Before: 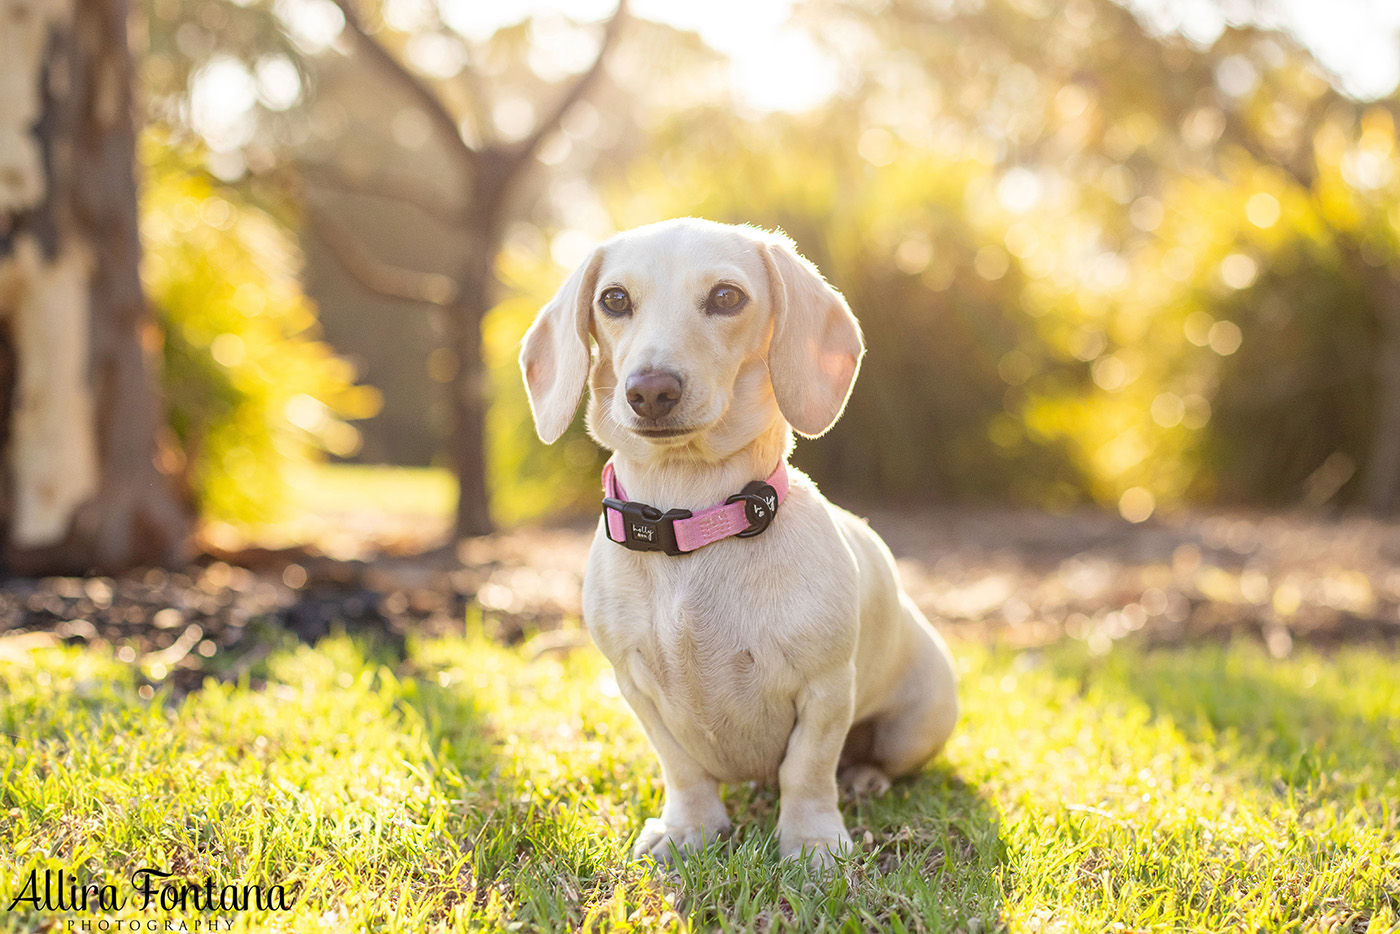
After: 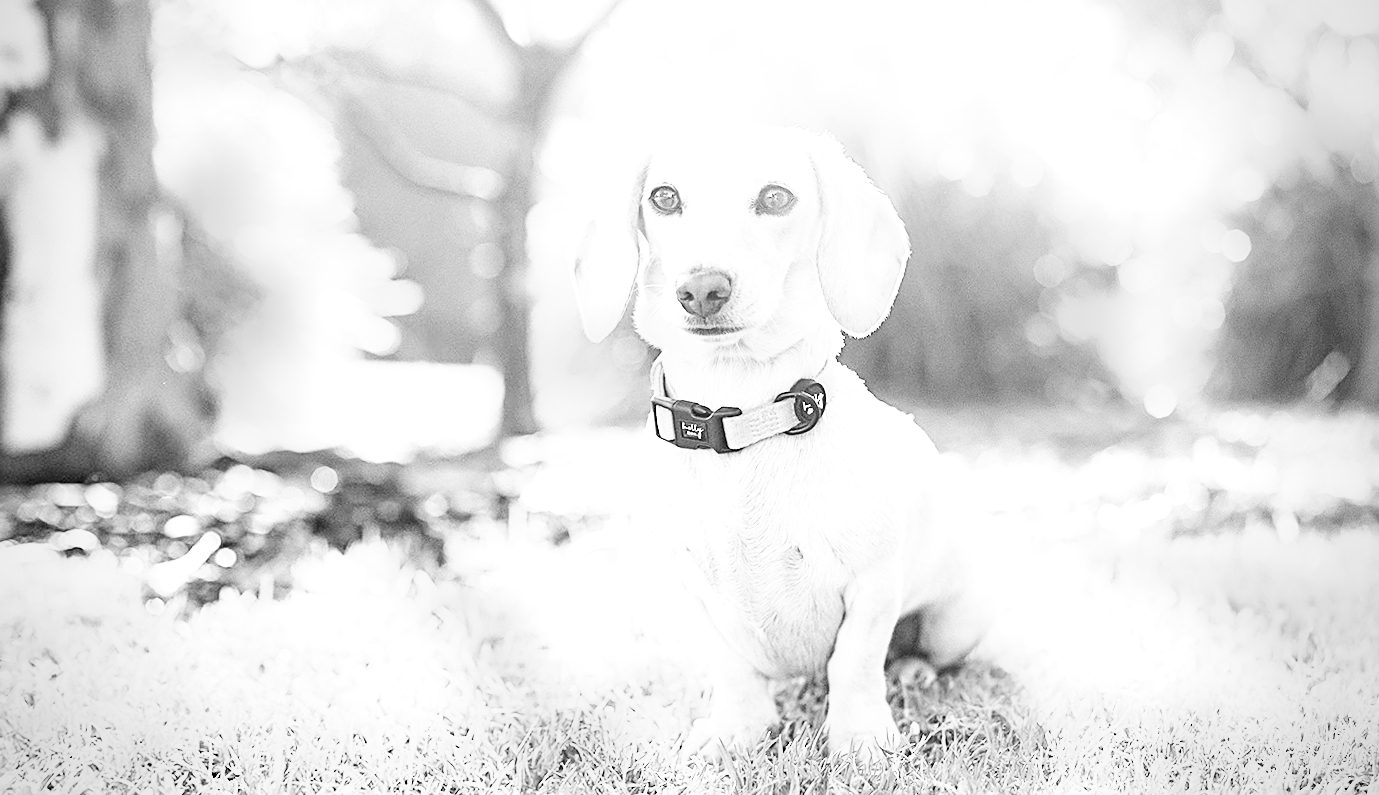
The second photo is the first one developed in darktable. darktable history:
rotate and perspective: rotation -0.013°, lens shift (vertical) -0.027, lens shift (horizontal) 0.178, crop left 0.016, crop right 0.989, crop top 0.082, crop bottom 0.918
local contrast: highlights 100%, shadows 100%, detail 120%, midtone range 0.2
crop and rotate: top 6.25%
vignetting: fall-off radius 60.92%
base curve: curves: ch0 [(0, 0) (0.007, 0.004) (0.027, 0.03) (0.046, 0.07) (0.207, 0.54) (0.442, 0.872) (0.673, 0.972) (1, 1)], preserve colors none
exposure: black level correction 0, exposure 0.7 EV, compensate exposure bias true, compensate highlight preservation false
sharpen: on, module defaults
monochrome: size 1
